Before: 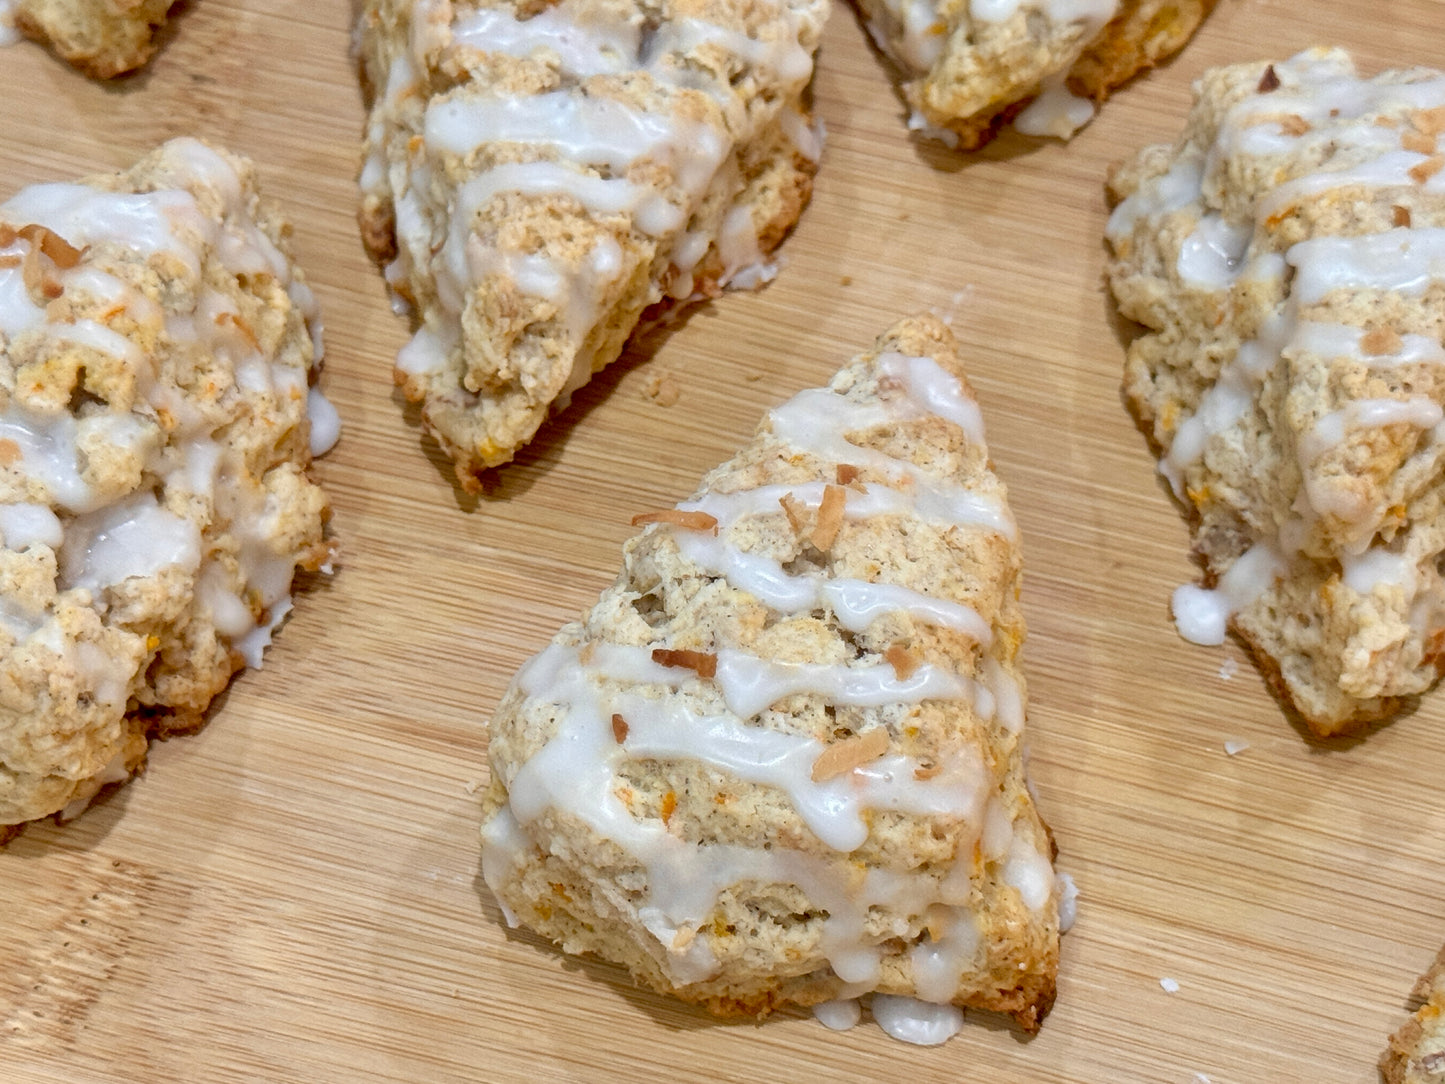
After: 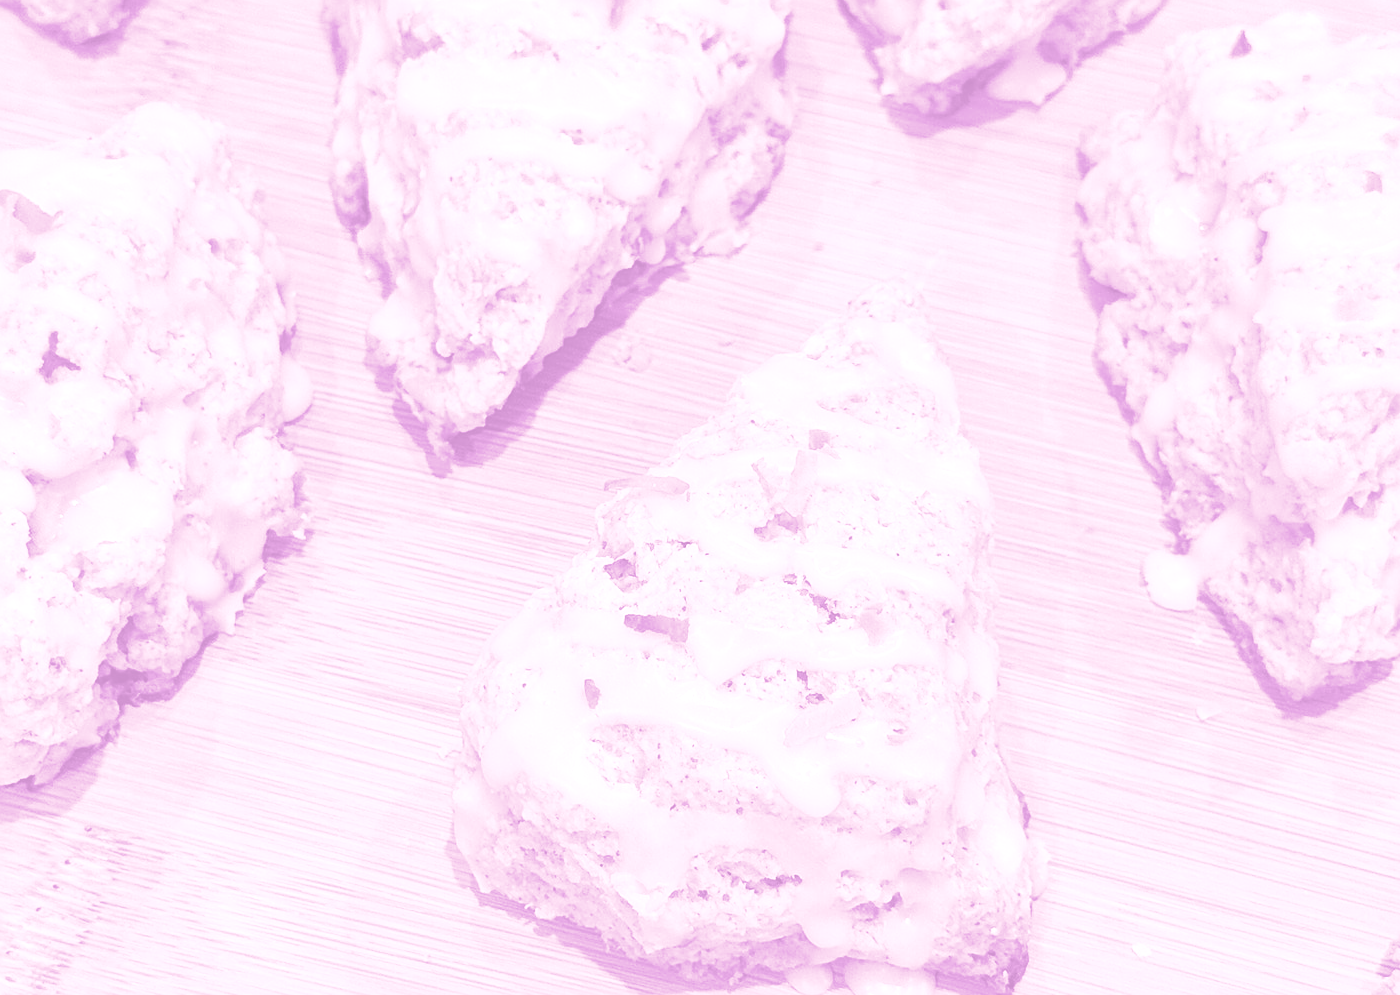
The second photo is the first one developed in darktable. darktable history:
colorize: hue 331.2°, saturation 69%, source mix 30.28%, lightness 69.02%, version 1
tone curve: curves: ch0 [(0, 0) (0.003, 0.01) (0.011, 0.015) (0.025, 0.023) (0.044, 0.038) (0.069, 0.058) (0.1, 0.093) (0.136, 0.134) (0.177, 0.176) (0.224, 0.221) (0.277, 0.282) (0.335, 0.36) (0.399, 0.438) (0.468, 0.54) (0.543, 0.632) (0.623, 0.724) (0.709, 0.814) (0.801, 0.885) (0.898, 0.947) (1, 1)], preserve colors none
split-toning: compress 20%
sharpen: on, module defaults
crop: left 1.964%, top 3.251%, right 1.122%, bottom 4.933%
